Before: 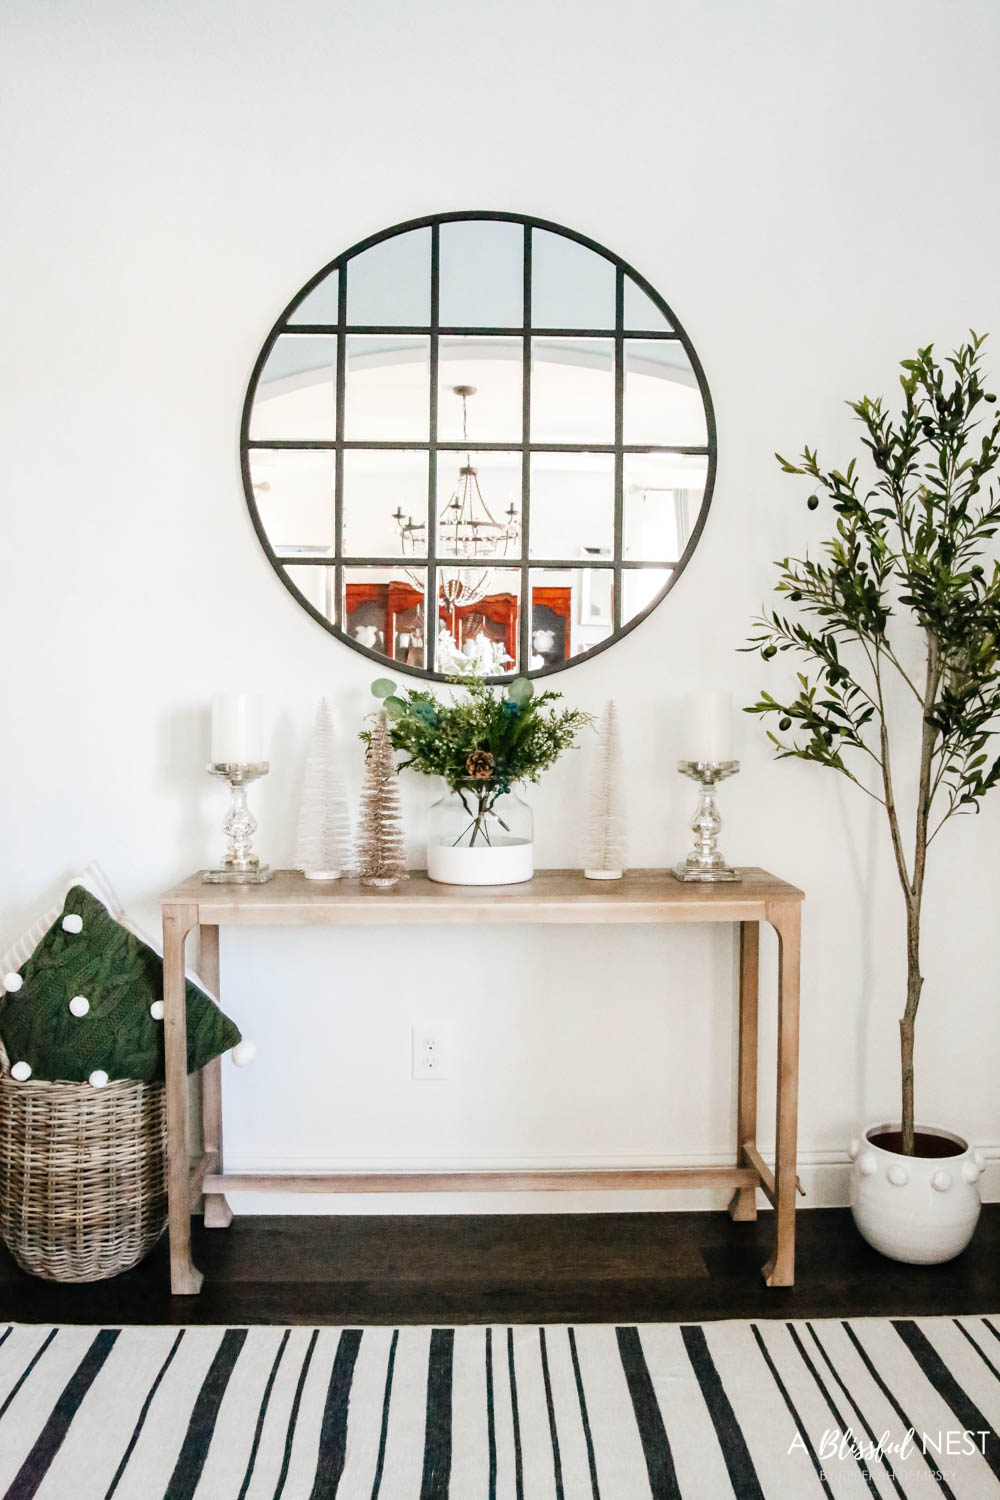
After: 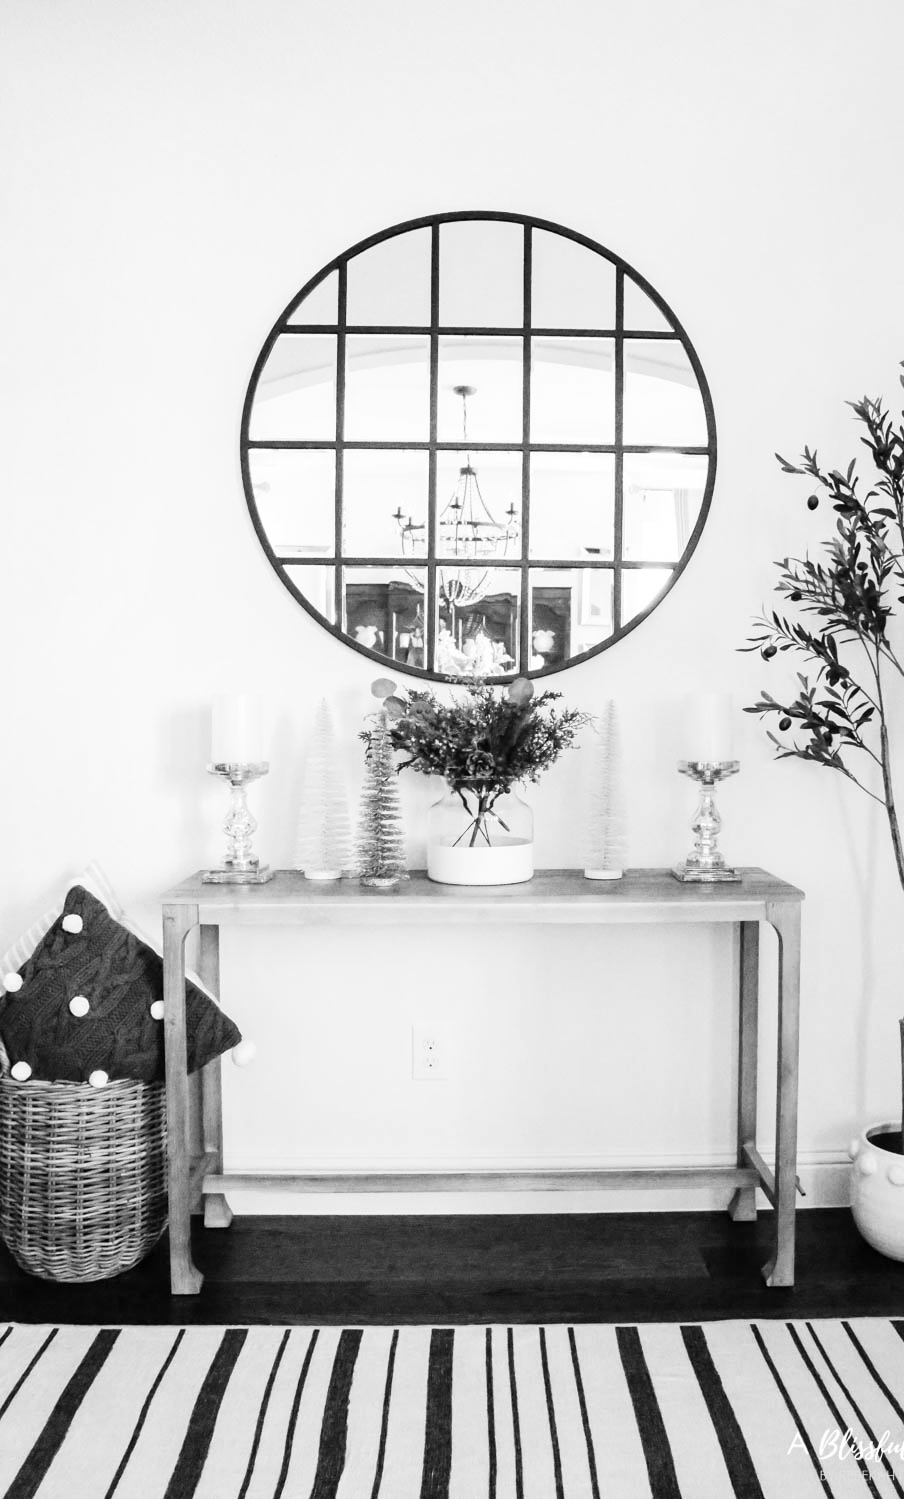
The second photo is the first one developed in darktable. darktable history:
shadows and highlights: shadows 0, highlights 40
monochrome: a -3.63, b -0.465
crop: right 9.509%, bottom 0.031%
color zones: curves: ch1 [(0, 0.708) (0.088, 0.648) (0.245, 0.187) (0.429, 0.326) (0.571, 0.498) (0.714, 0.5) (0.857, 0.5) (1, 0.708)]
